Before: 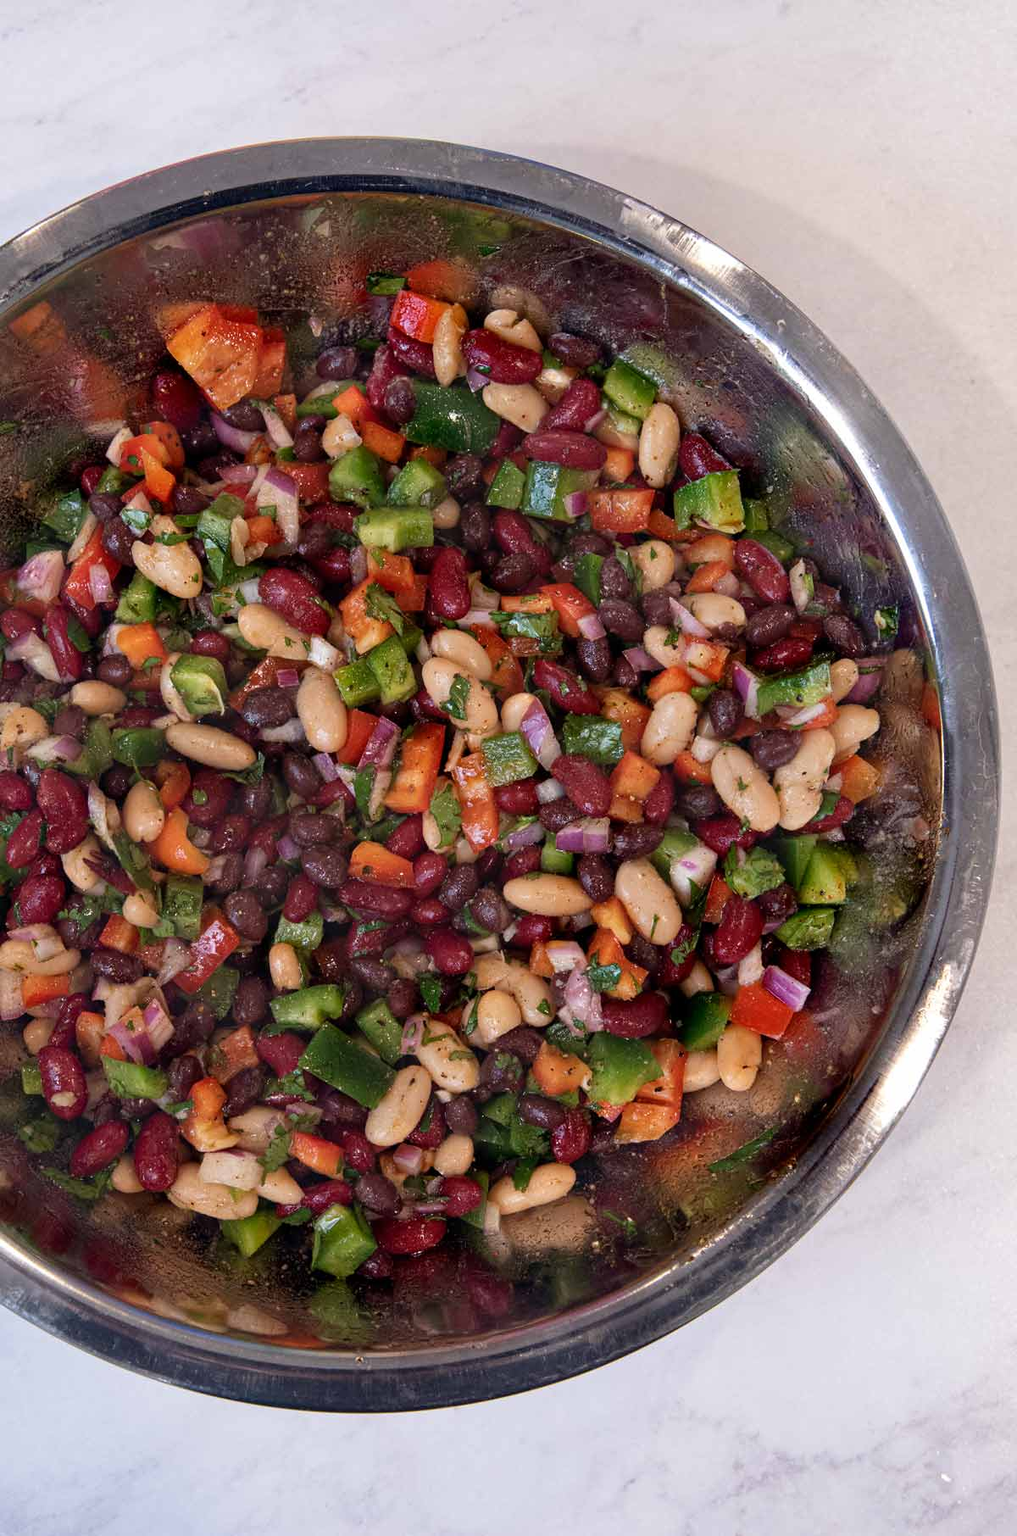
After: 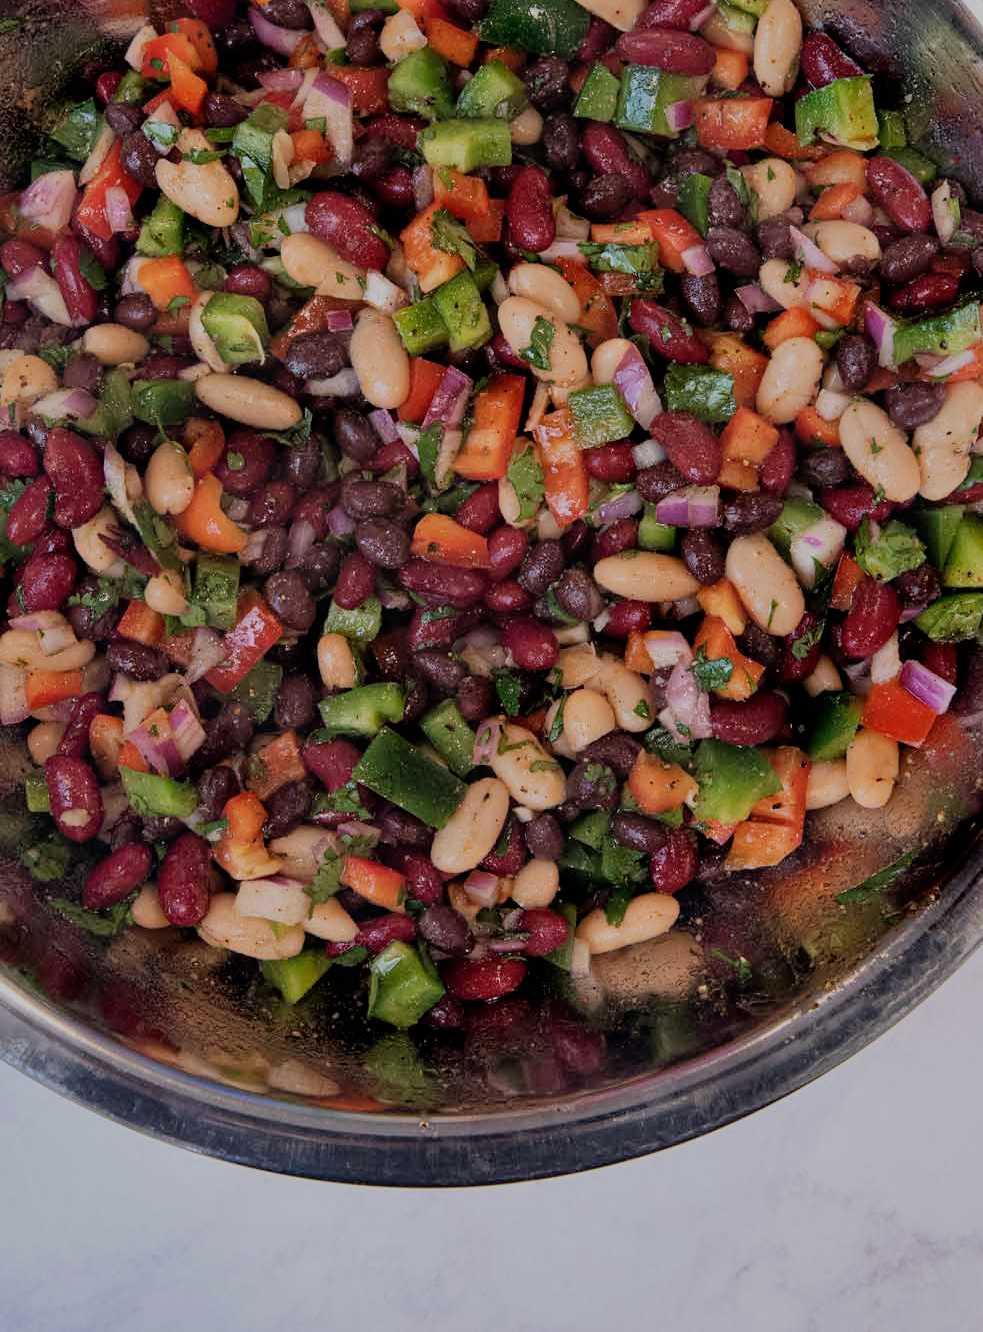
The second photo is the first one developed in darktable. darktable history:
filmic rgb: black relative exposure -7.65 EV, white relative exposure 4.56 EV, hardness 3.61, iterations of high-quality reconstruction 0
shadows and highlights: shadows 30.07
crop: top 26.442%, right 18.053%
